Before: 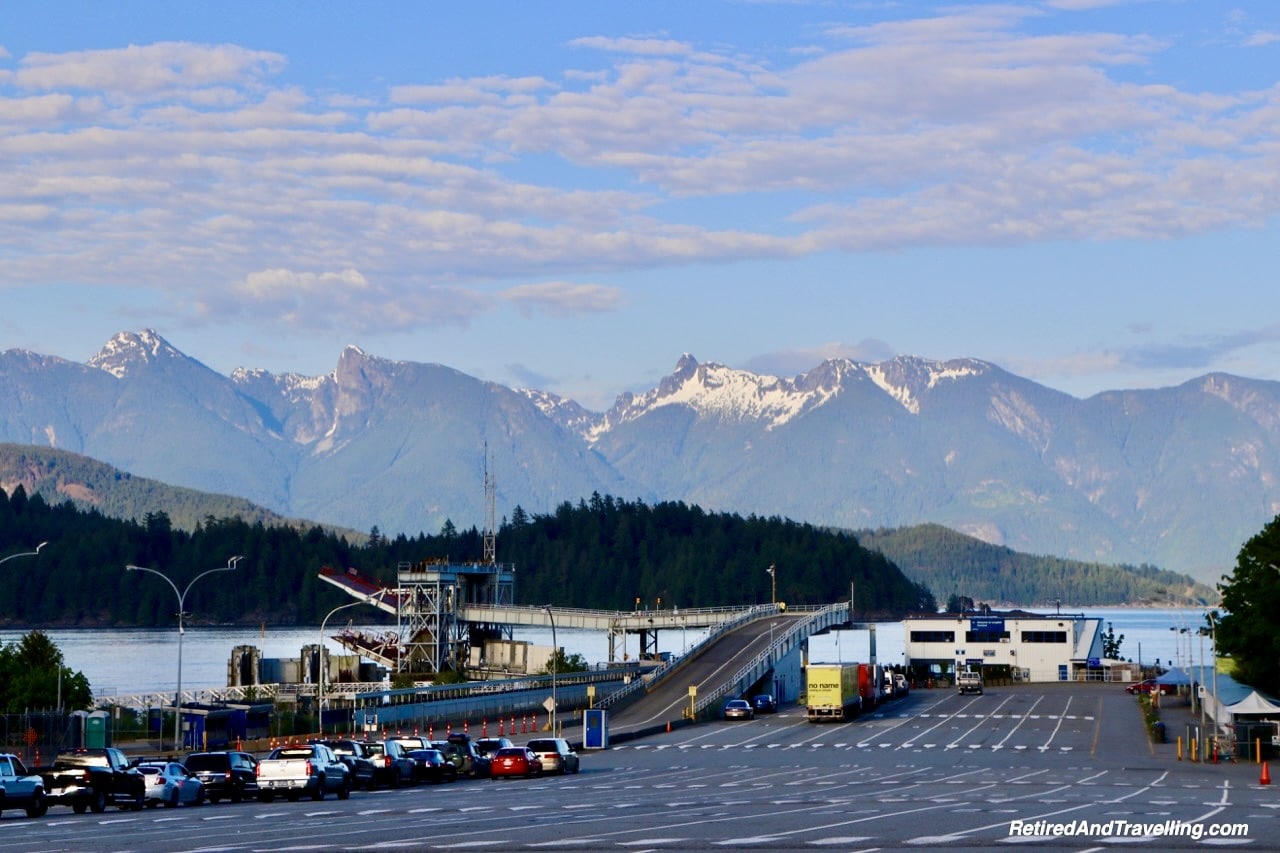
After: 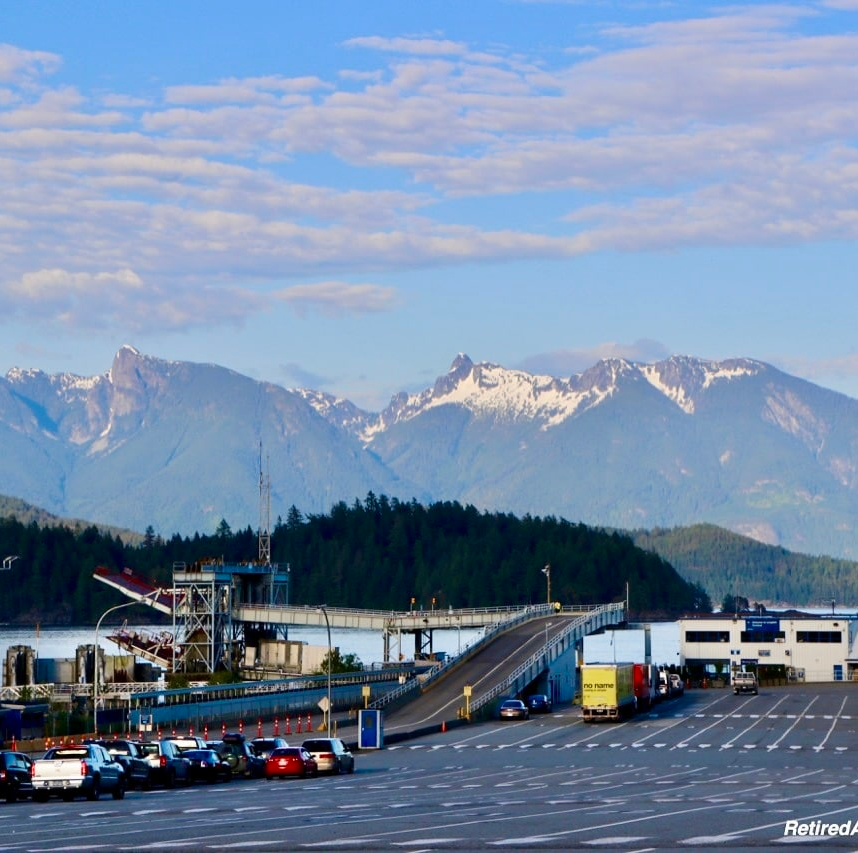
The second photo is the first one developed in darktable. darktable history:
crop and rotate: left 17.605%, right 15.344%
